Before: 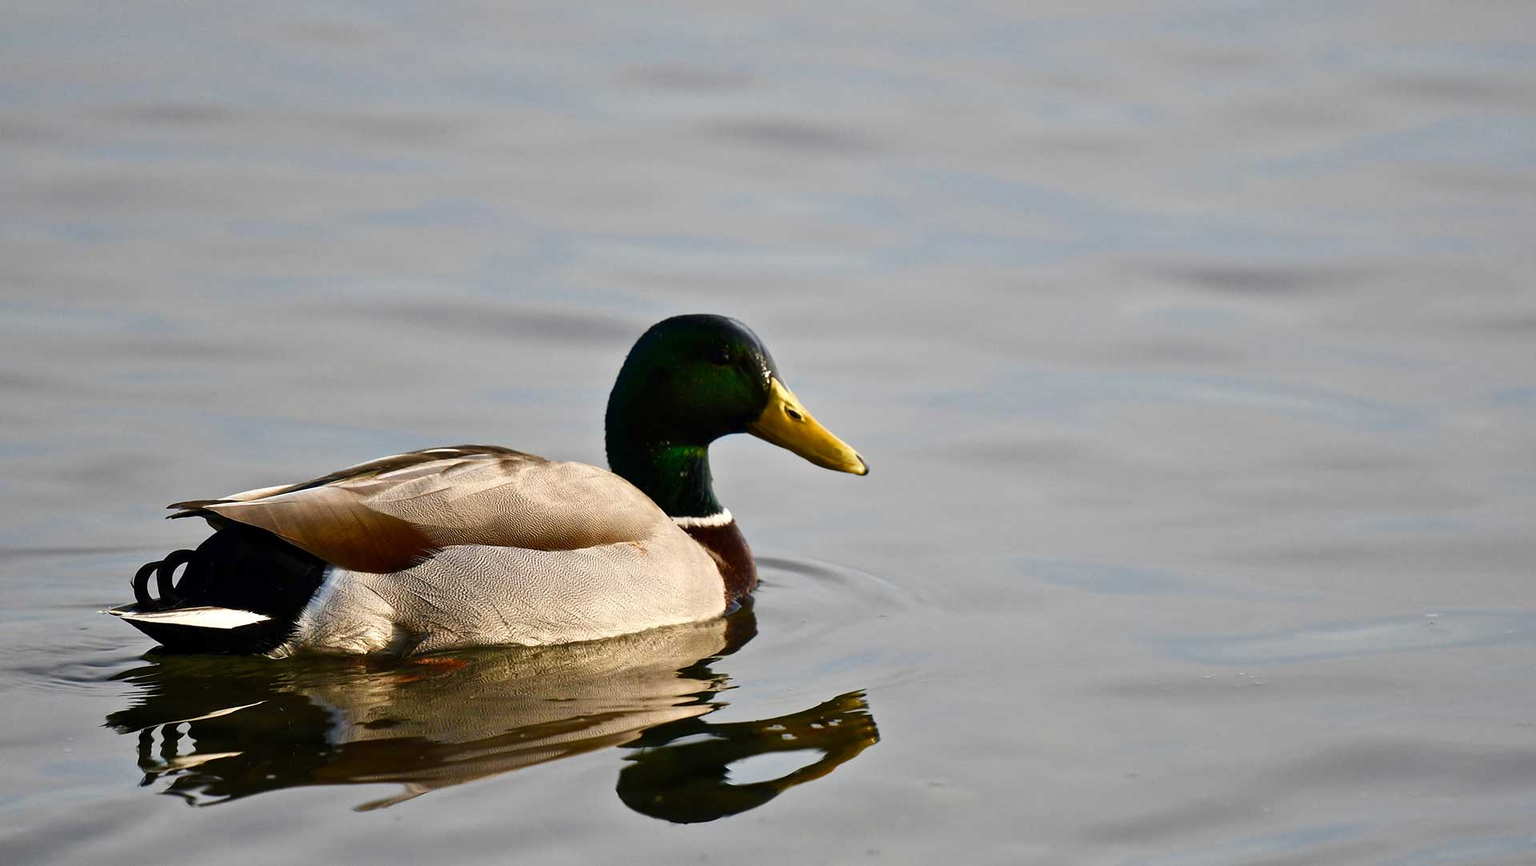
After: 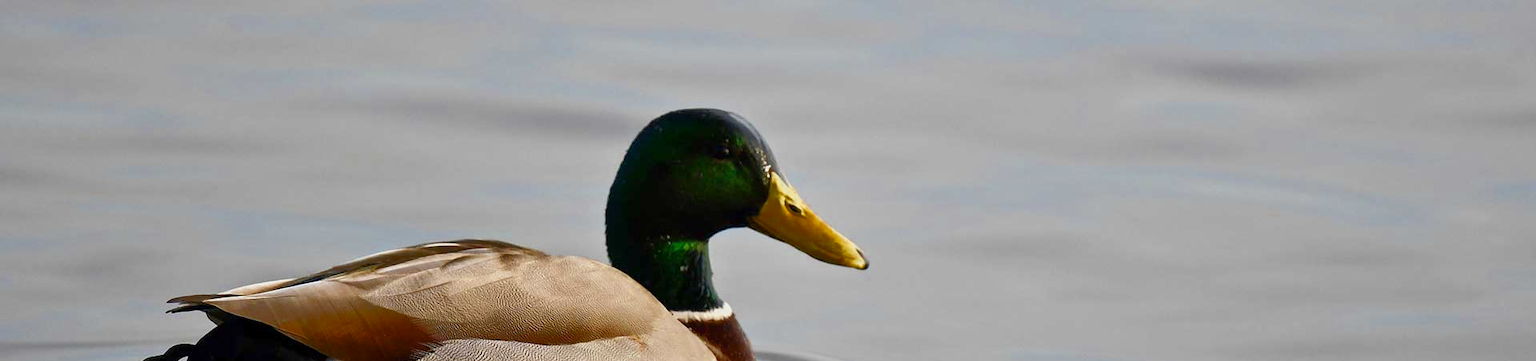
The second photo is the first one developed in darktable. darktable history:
crop and rotate: top 23.84%, bottom 34.294%
tone equalizer: -8 EV -0.528 EV, -7 EV -0.319 EV, -6 EV -0.083 EV, -5 EV 0.413 EV, -4 EV 0.985 EV, -3 EV 0.791 EV, -2 EV -0.01 EV, -1 EV 0.14 EV, +0 EV -0.012 EV, smoothing 1
color zones: curves: ch0 [(0.11, 0.396) (0.195, 0.36) (0.25, 0.5) (0.303, 0.412) (0.357, 0.544) (0.75, 0.5) (0.967, 0.328)]; ch1 [(0, 0.468) (0.112, 0.512) (0.202, 0.6) (0.25, 0.5) (0.307, 0.352) (0.357, 0.544) (0.75, 0.5) (0.963, 0.524)]
color balance rgb: perceptual saturation grading › global saturation -0.31%, global vibrance -8%, contrast -13%, saturation formula JzAzBz (2021)
